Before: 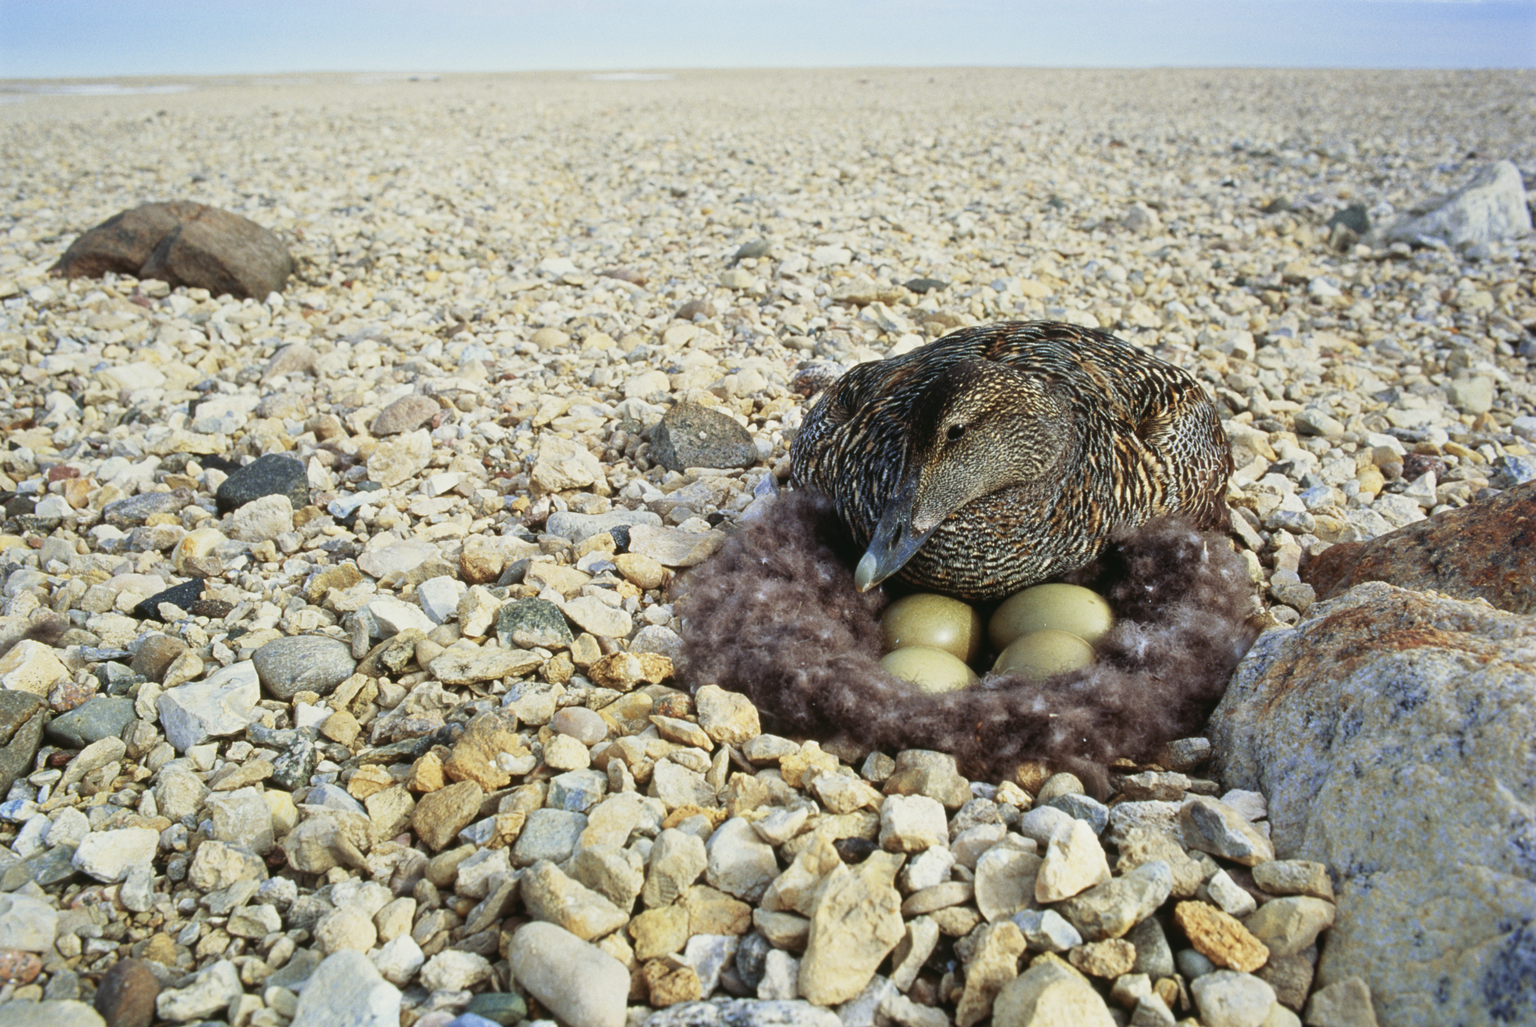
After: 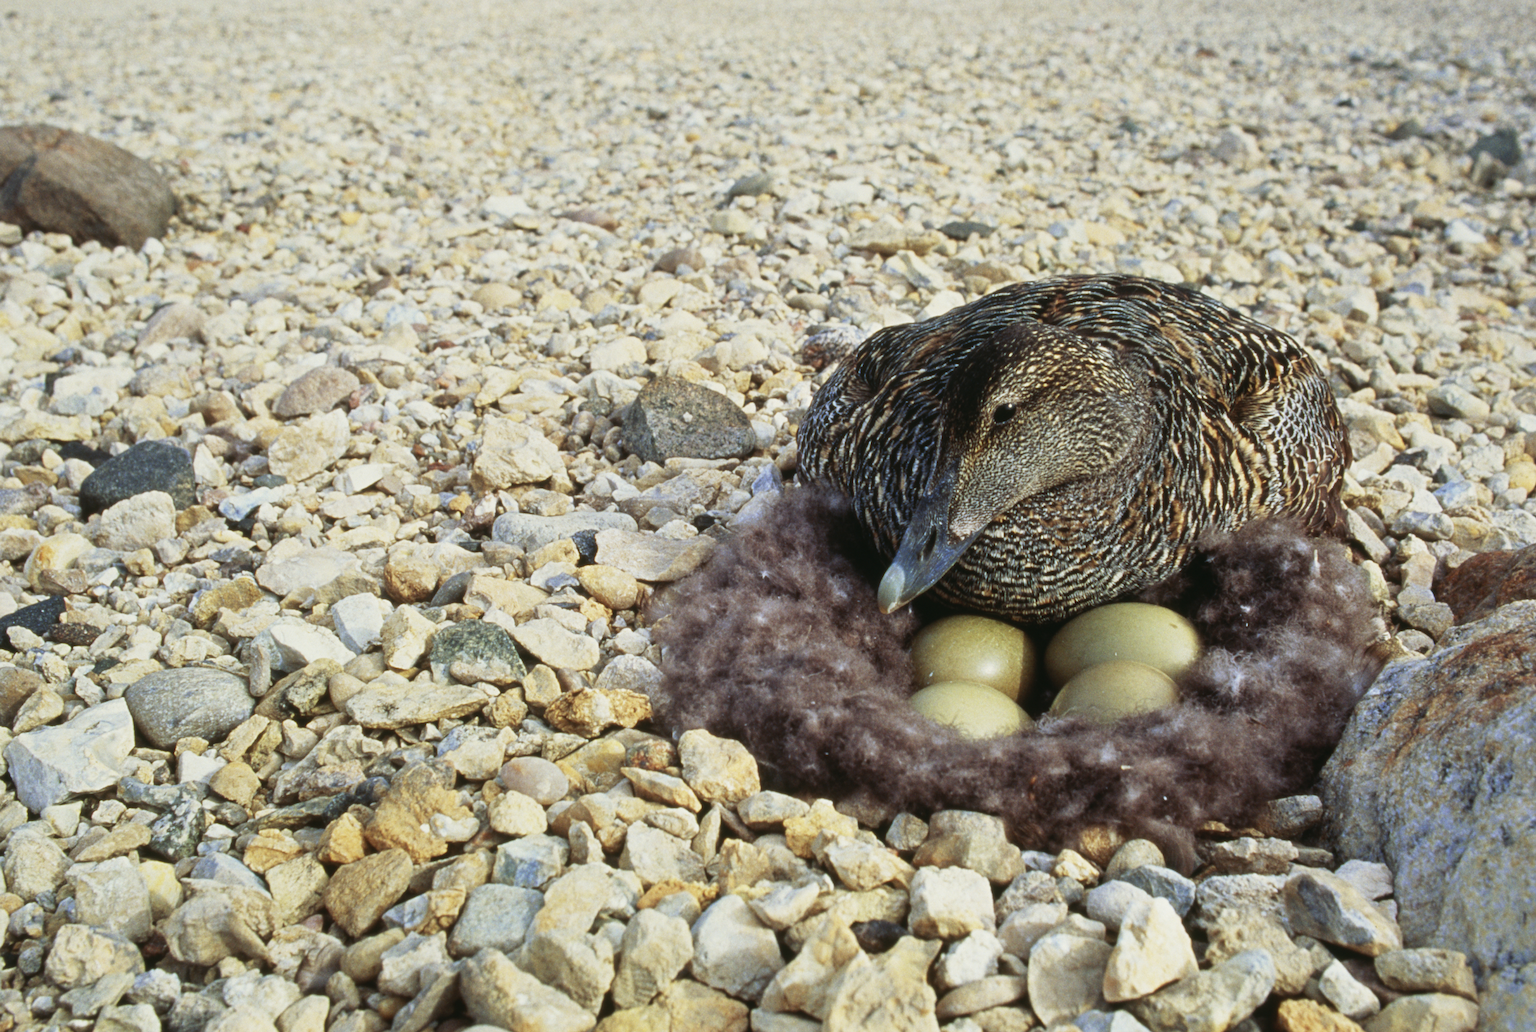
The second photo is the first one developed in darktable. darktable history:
sharpen: amount 0.217
crop and rotate: left 9.953%, top 9.929%, right 10.039%, bottom 9.629%
